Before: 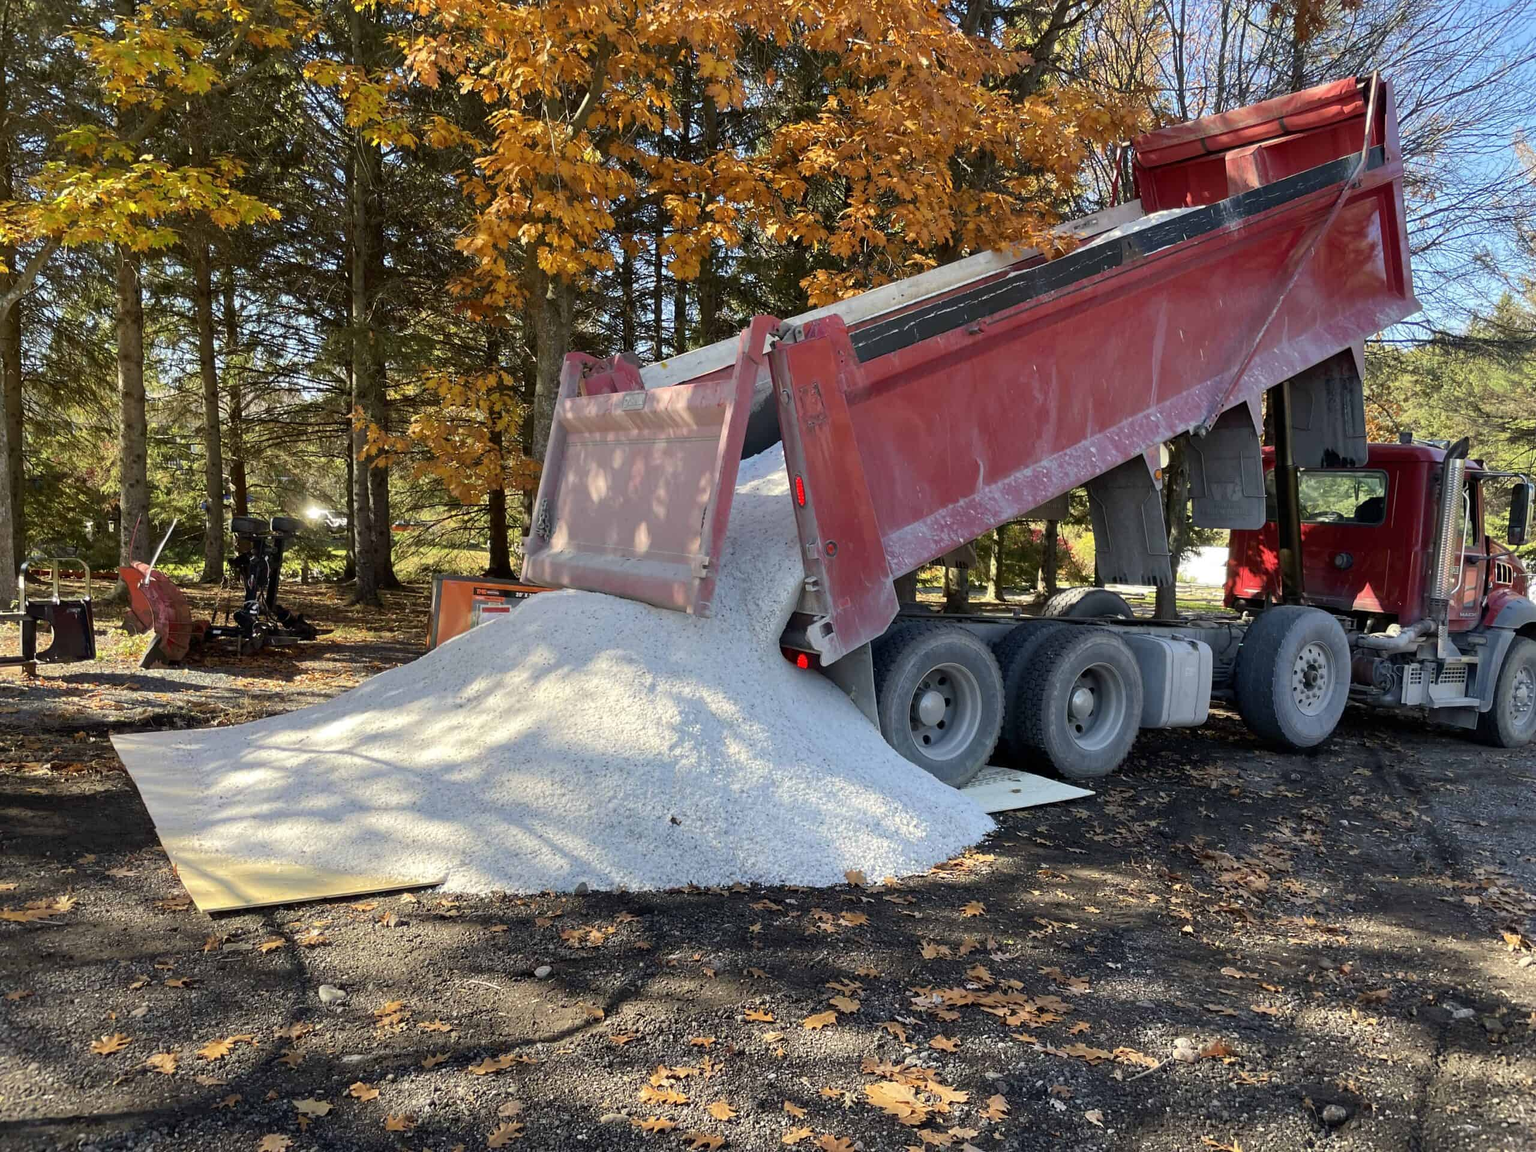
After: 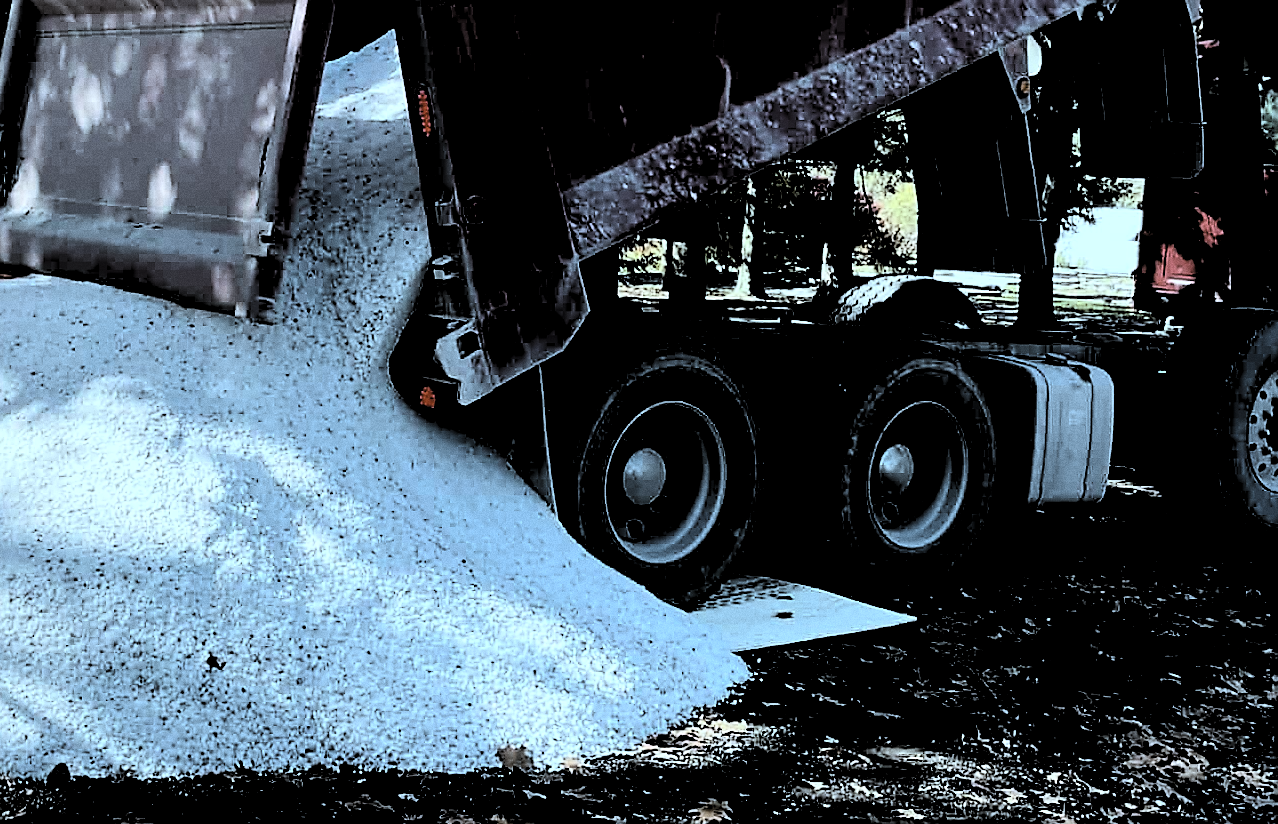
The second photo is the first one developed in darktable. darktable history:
rotate and perspective: rotation 0.192°, lens shift (horizontal) -0.015, crop left 0.005, crop right 0.996, crop top 0.006, crop bottom 0.99
sharpen: radius 1.4, amount 1.25, threshold 0.7
levels: levels [0.514, 0.759, 1]
contrast brightness saturation: contrast 0.39, brightness 0.1
crop: left 35.03%, top 36.625%, right 14.663%, bottom 20.057%
grain: coarseness 0.47 ISO
tone curve: curves: ch0 [(0, 0) (0.003, 0.047) (0.011, 0.05) (0.025, 0.053) (0.044, 0.057) (0.069, 0.062) (0.1, 0.084) (0.136, 0.115) (0.177, 0.159) (0.224, 0.216) (0.277, 0.289) (0.335, 0.382) (0.399, 0.474) (0.468, 0.561) (0.543, 0.636) (0.623, 0.705) (0.709, 0.778) (0.801, 0.847) (0.898, 0.916) (1, 1)], preserve colors none
color correction: highlights a* -9.73, highlights b* -21.22
